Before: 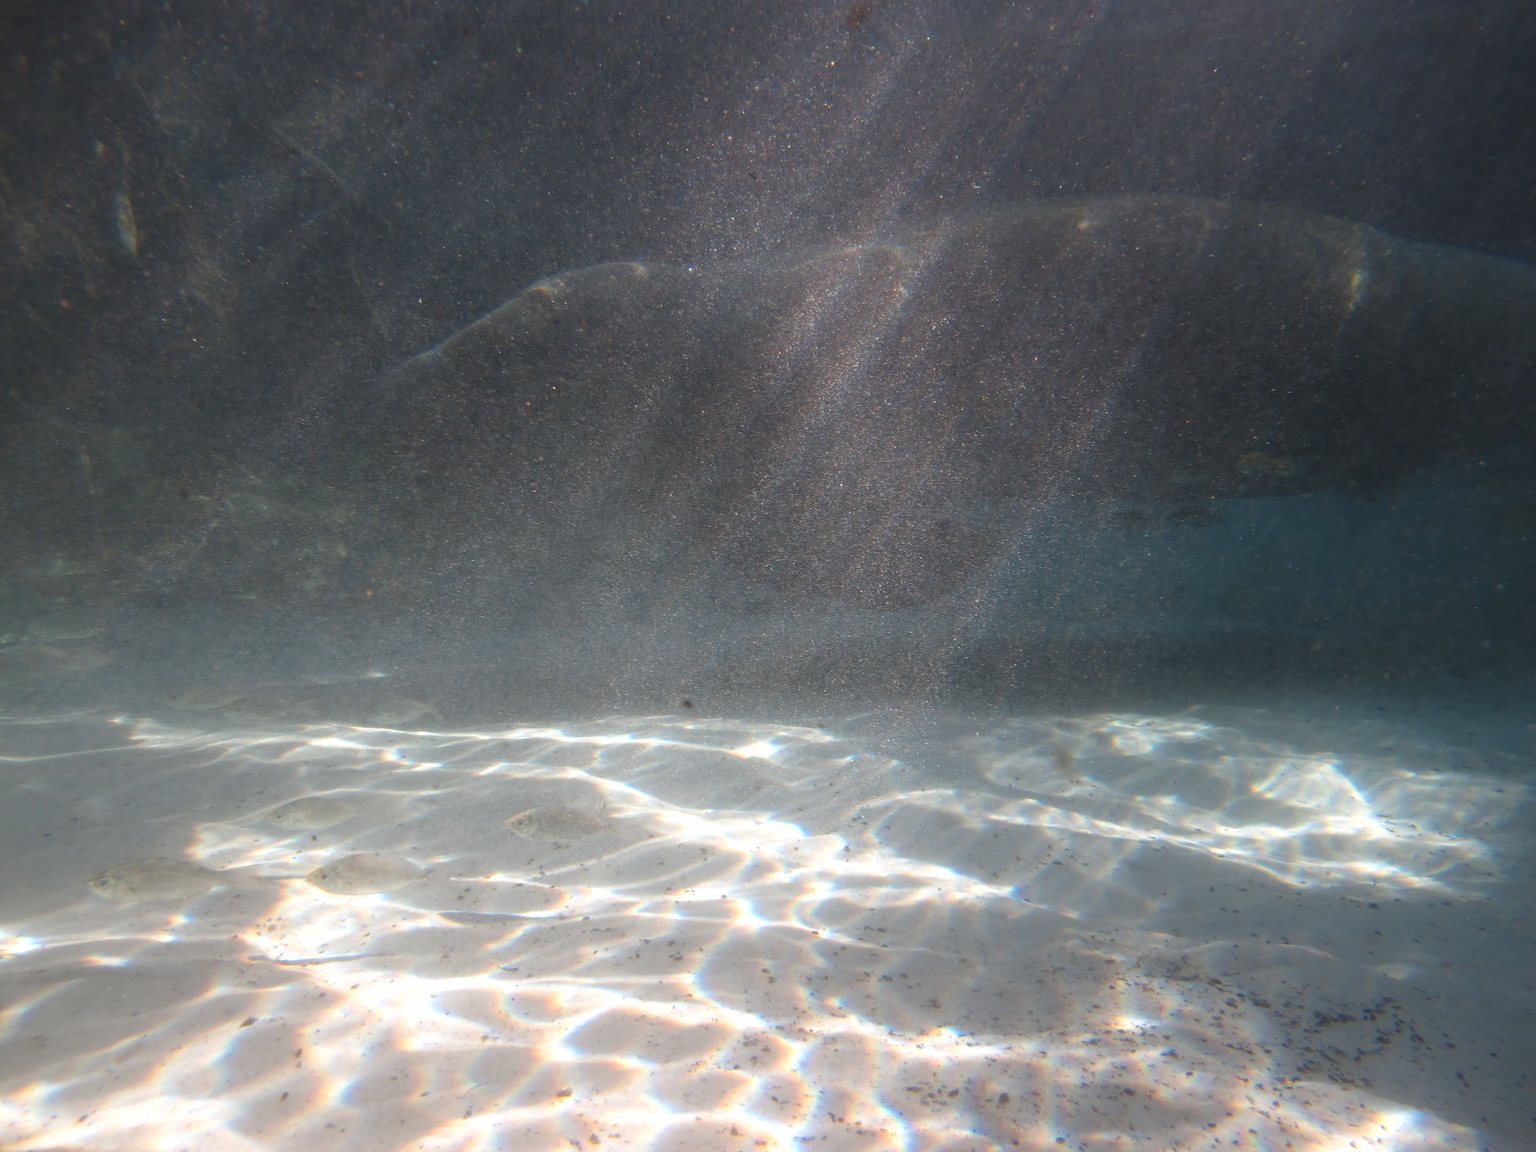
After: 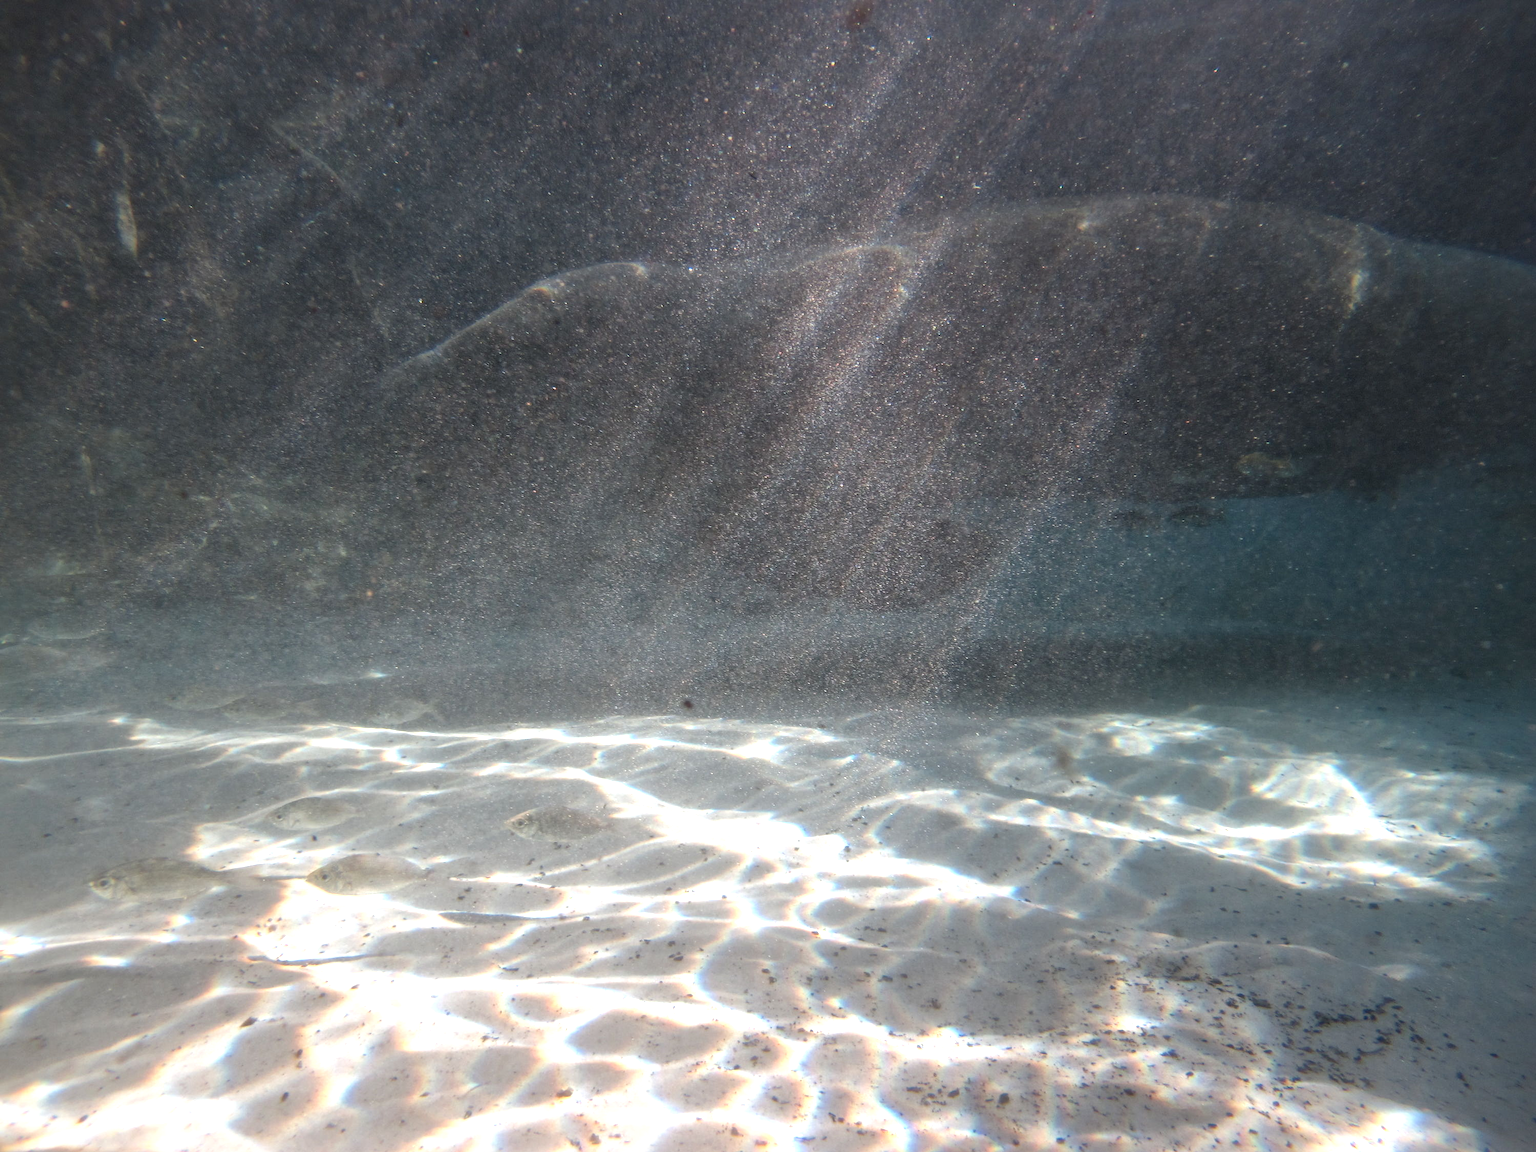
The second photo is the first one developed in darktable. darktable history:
local contrast: mode bilateral grid, contrast 20, coarseness 49, detail 162%, midtone range 0.2
exposure: exposure 0.213 EV, compensate highlight preservation false
